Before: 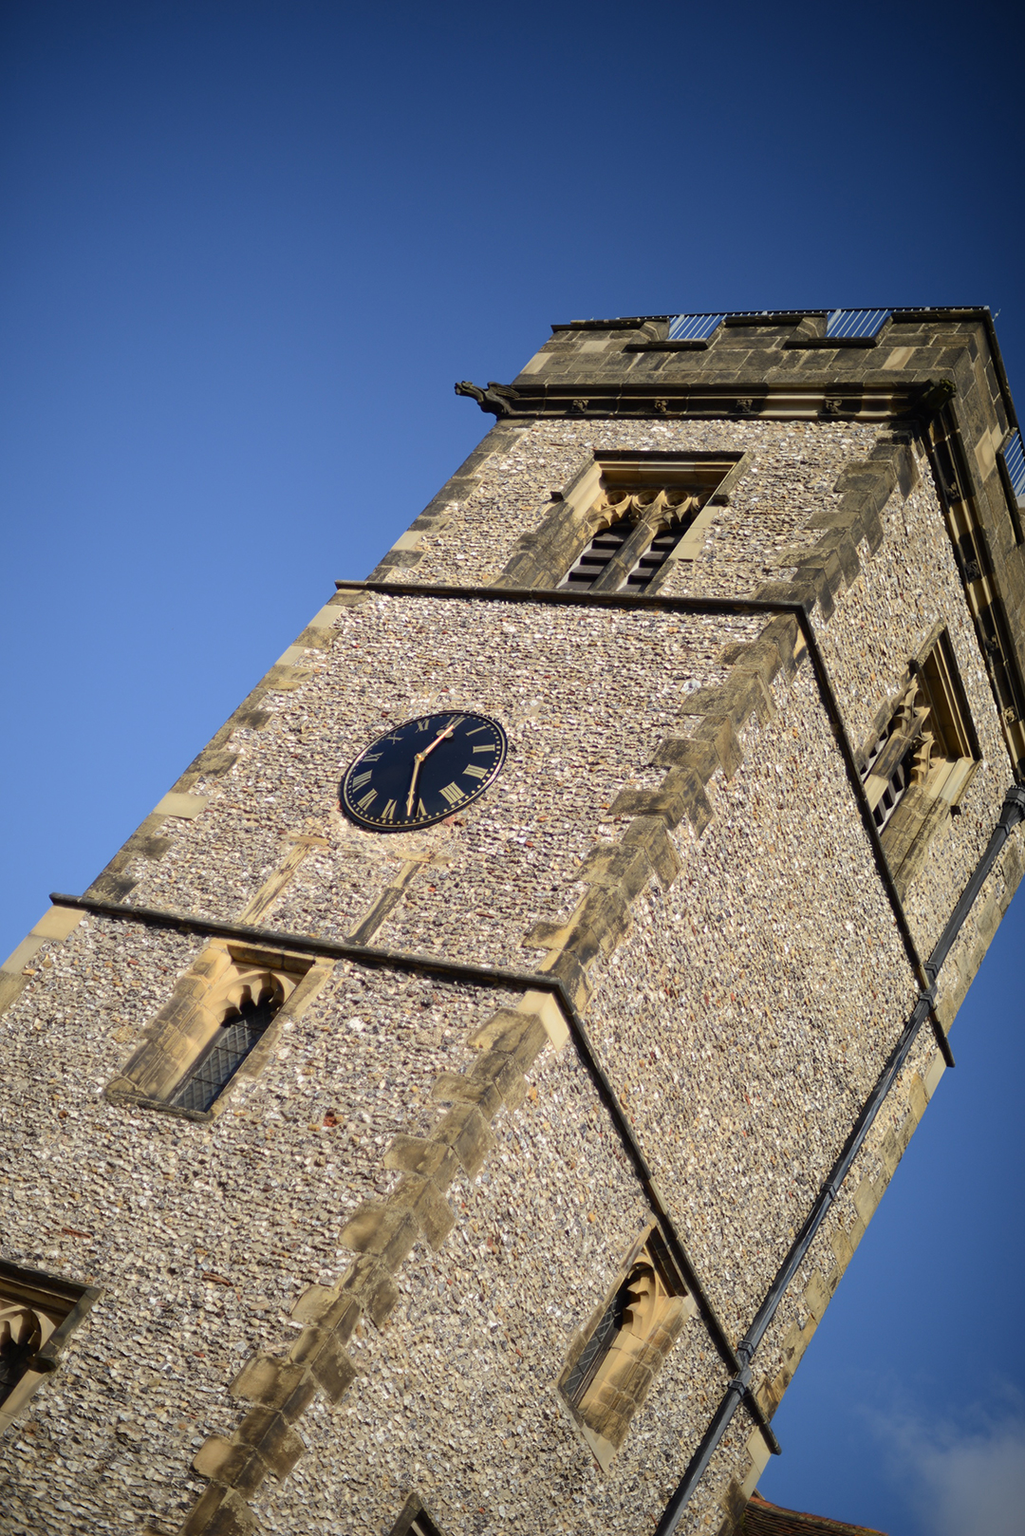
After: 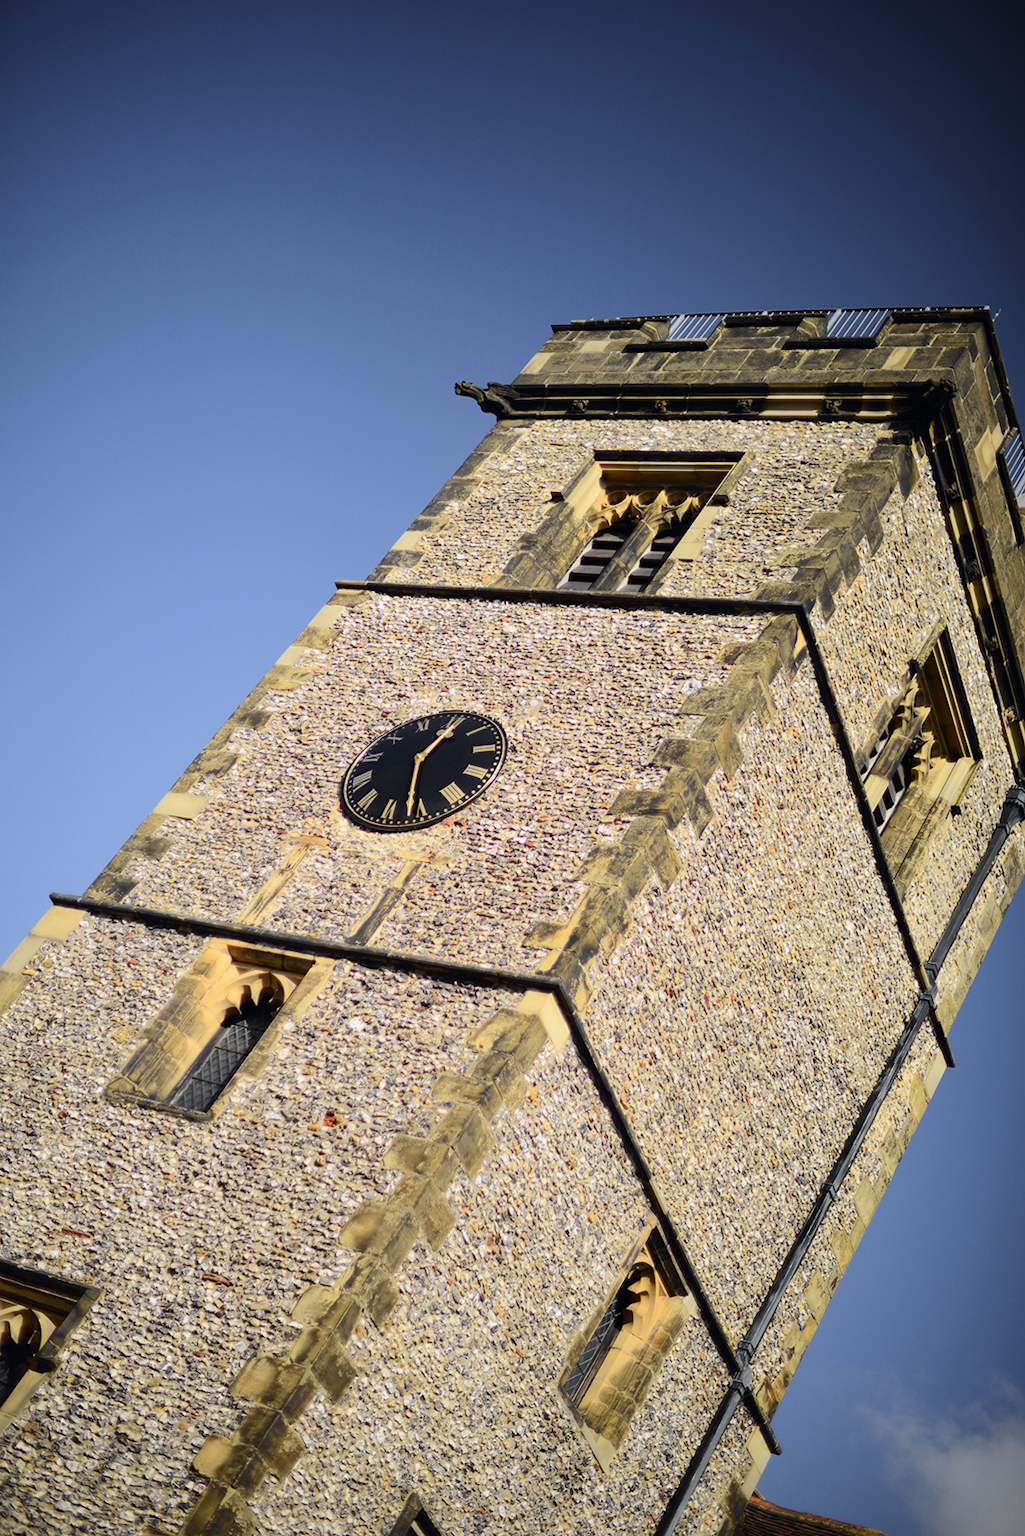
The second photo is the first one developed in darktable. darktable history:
contrast brightness saturation: saturation -0.17
exposure: compensate highlight preservation false
tone curve: curves: ch0 [(0, 0) (0.071, 0.047) (0.266, 0.26) (0.491, 0.552) (0.753, 0.818) (1, 0.983)]; ch1 [(0, 0) (0.346, 0.307) (0.408, 0.369) (0.463, 0.443) (0.482, 0.493) (0.502, 0.5) (0.517, 0.518) (0.546, 0.576) (0.588, 0.643) (0.651, 0.709) (1, 1)]; ch2 [(0, 0) (0.346, 0.34) (0.434, 0.46) (0.485, 0.494) (0.5, 0.494) (0.517, 0.503) (0.535, 0.545) (0.583, 0.634) (0.625, 0.686) (1, 1)], color space Lab, independent channels, preserve colors none
